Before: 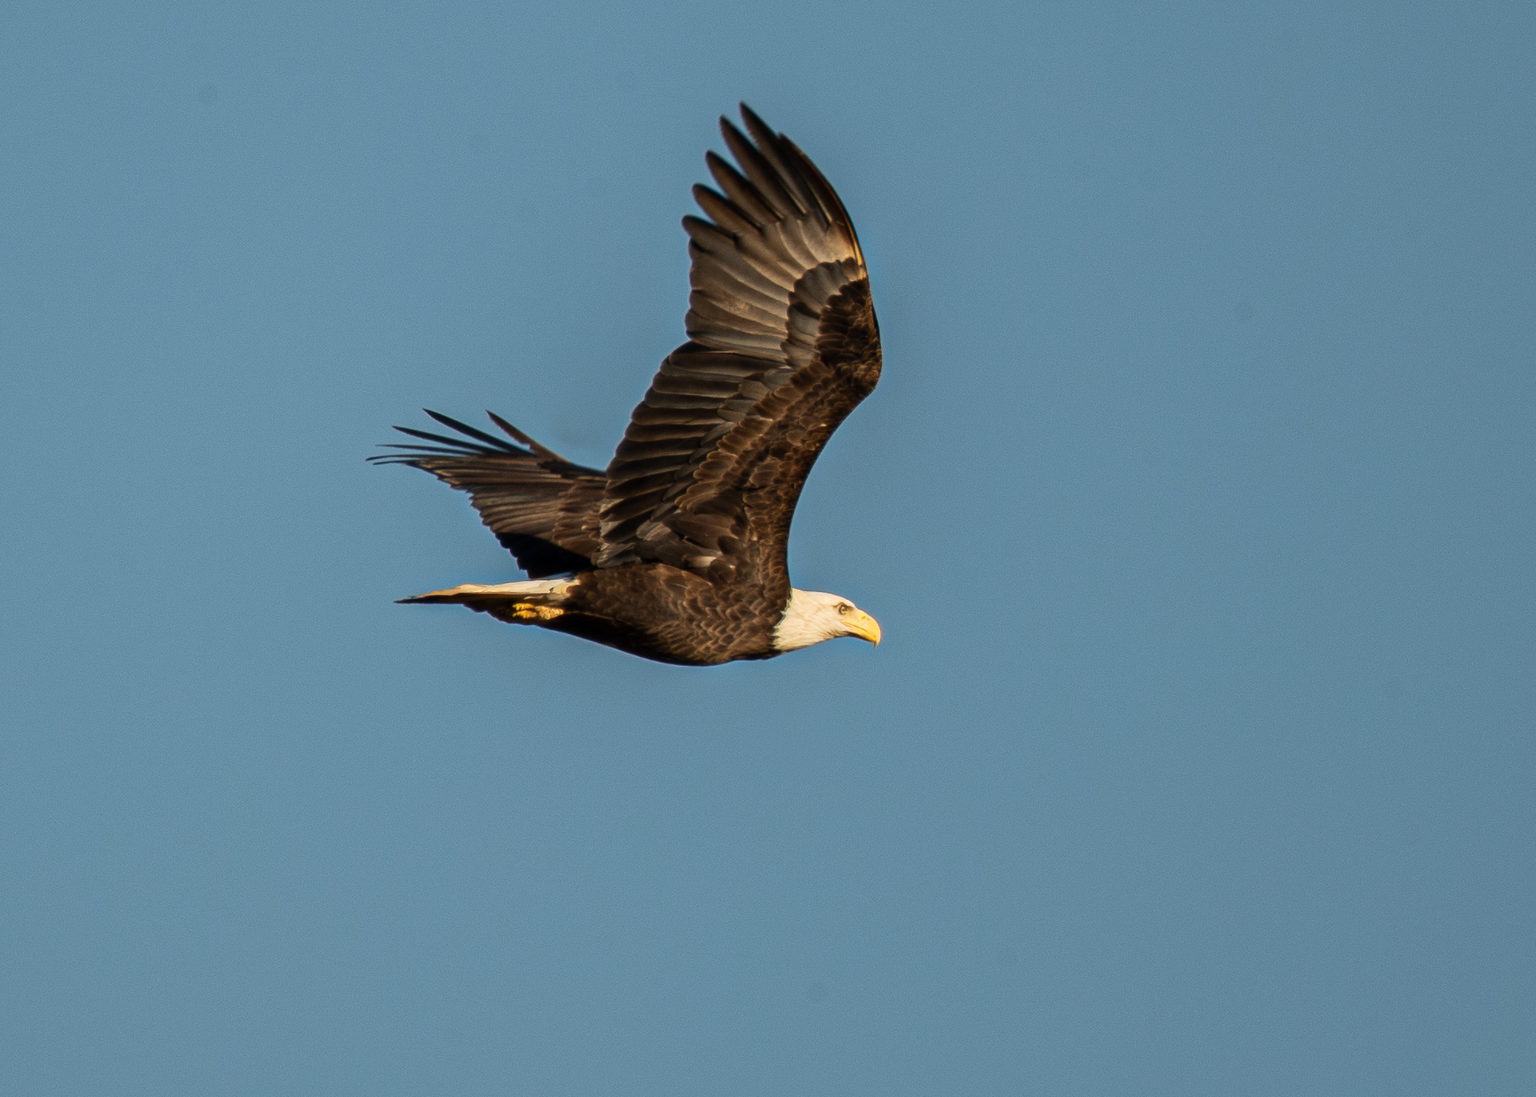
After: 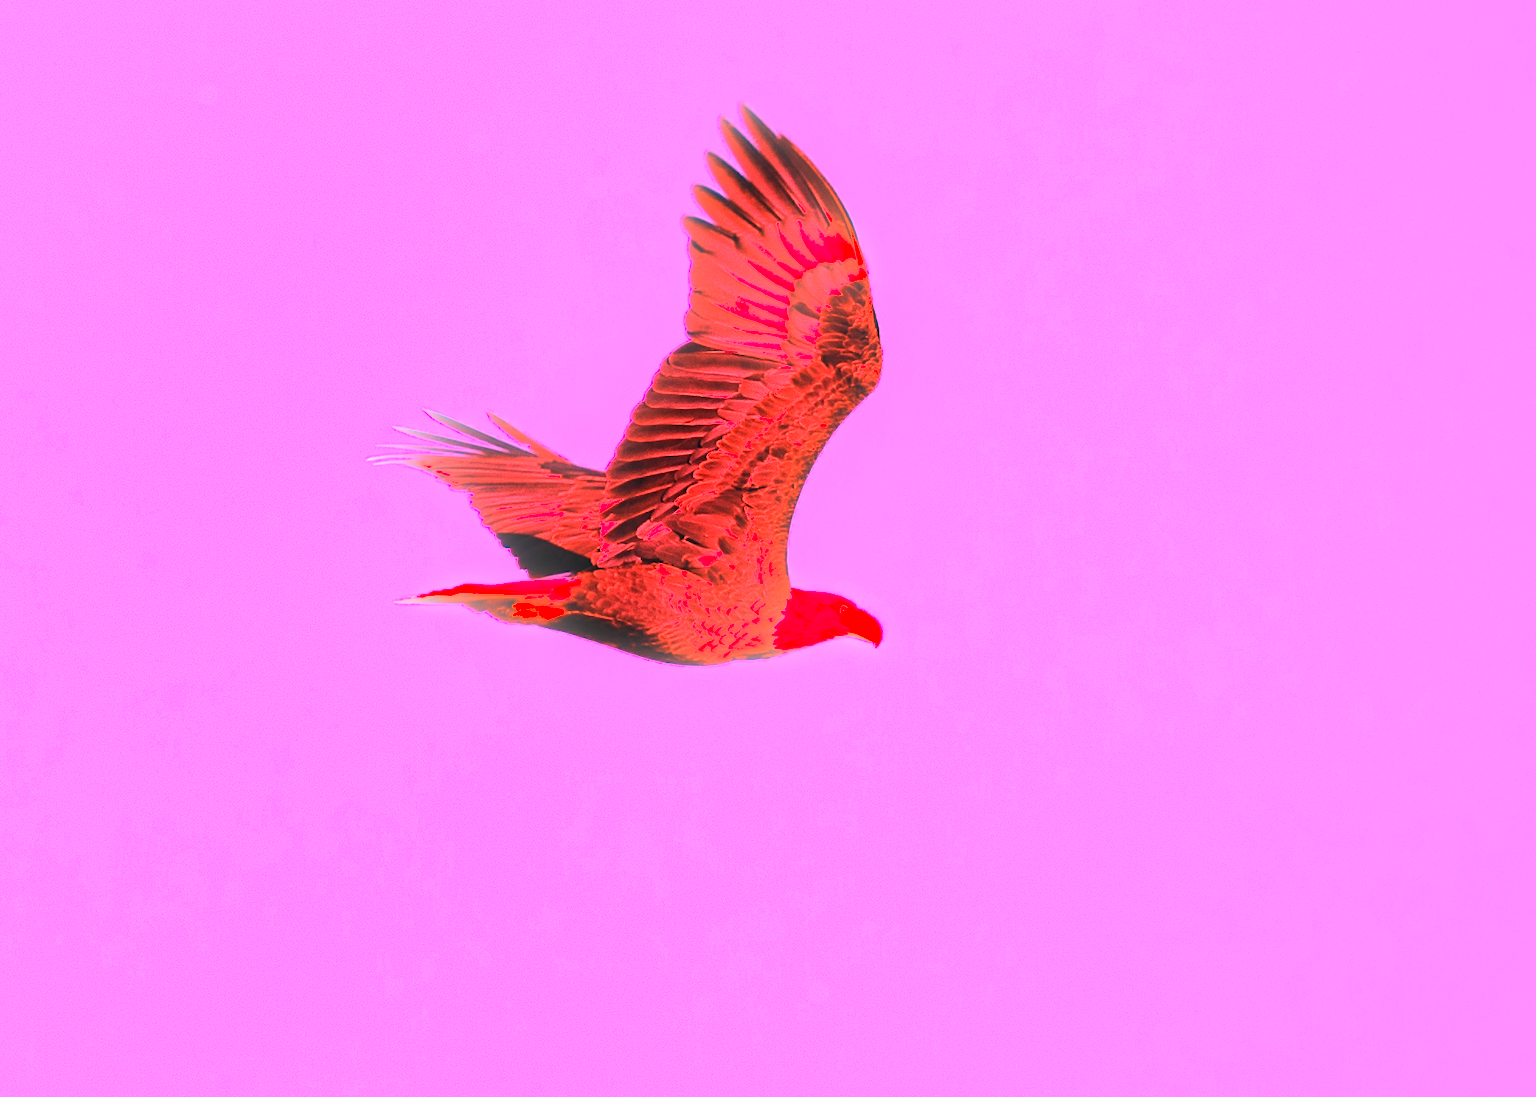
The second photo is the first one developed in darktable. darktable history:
white balance: red 4.26, blue 1.802
sharpen: on, module defaults
bloom: size 9%, threshold 100%, strength 7%
fill light: on, module defaults
